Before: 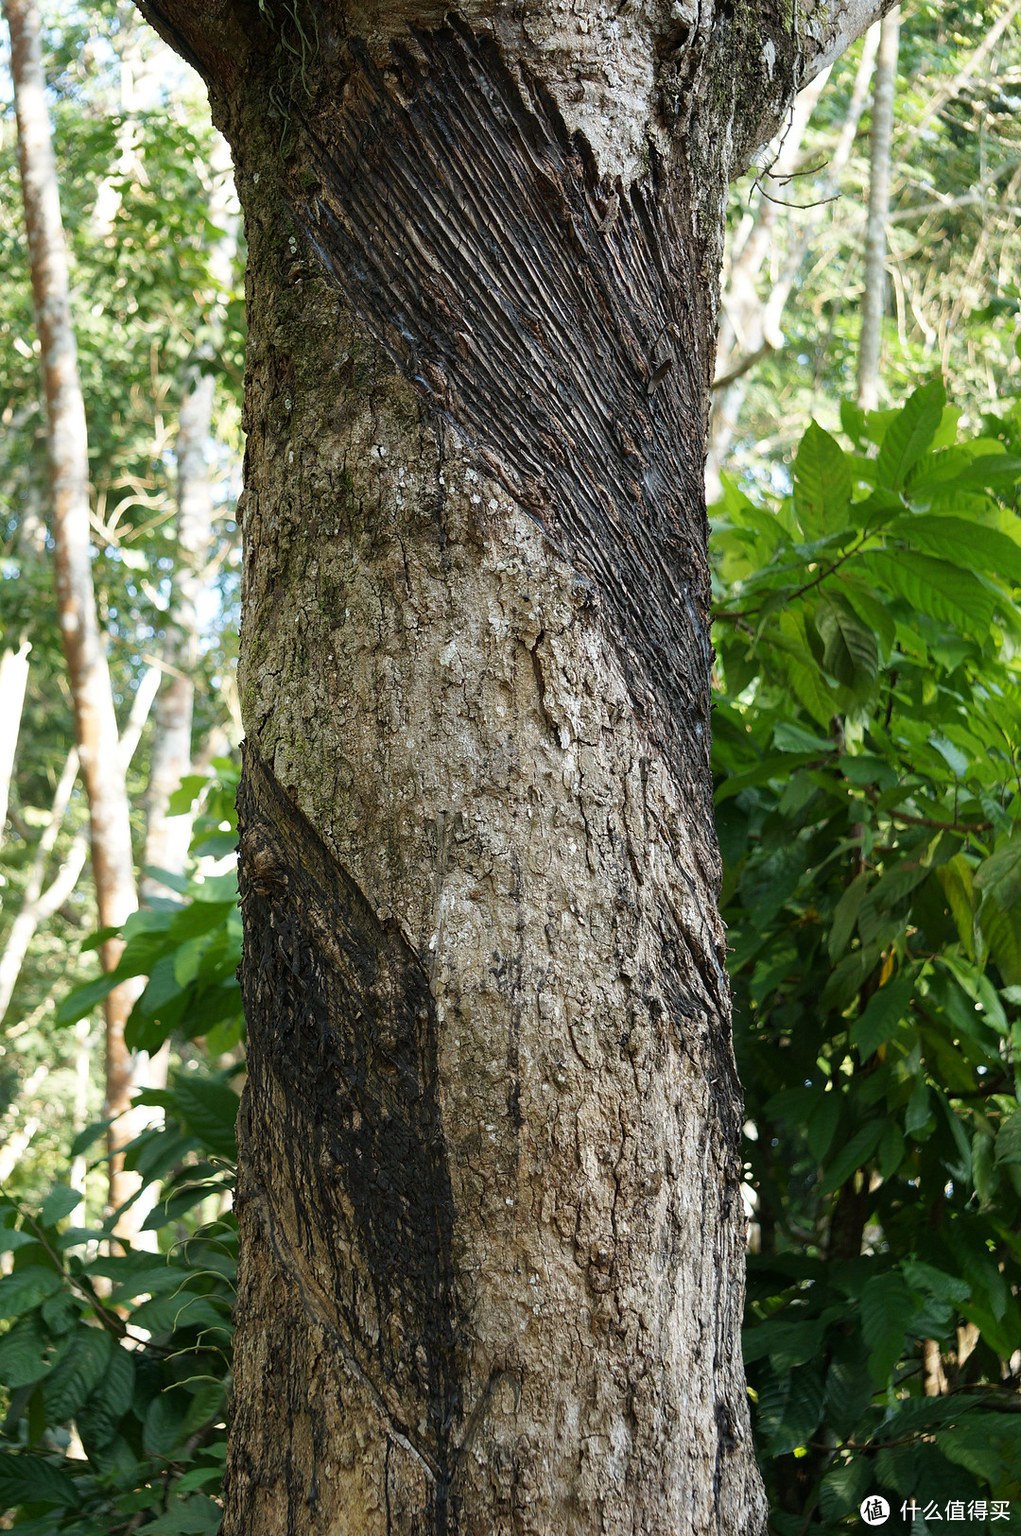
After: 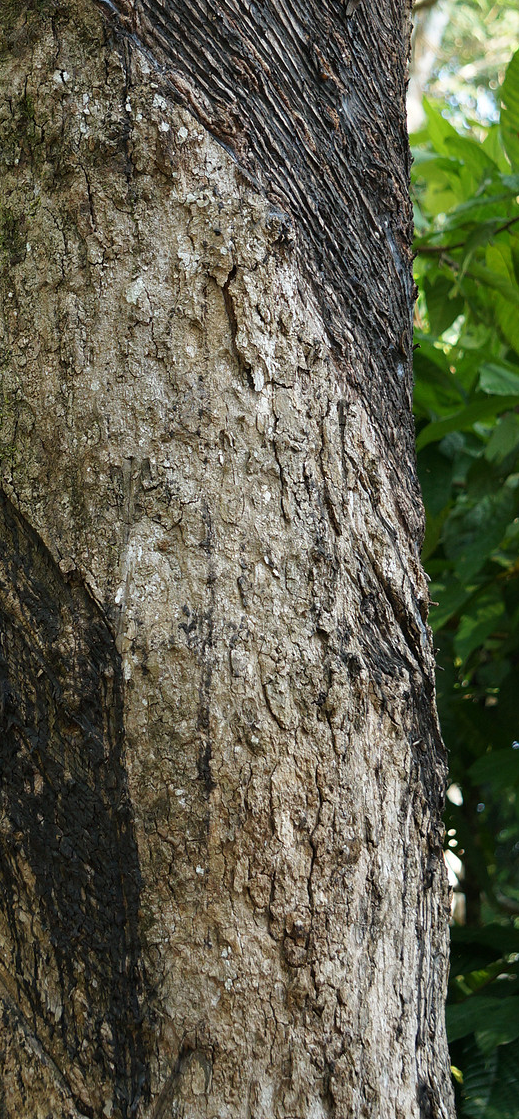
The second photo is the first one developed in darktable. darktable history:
crop: left 31.403%, top 24.689%, right 20.459%, bottom 6.388%
